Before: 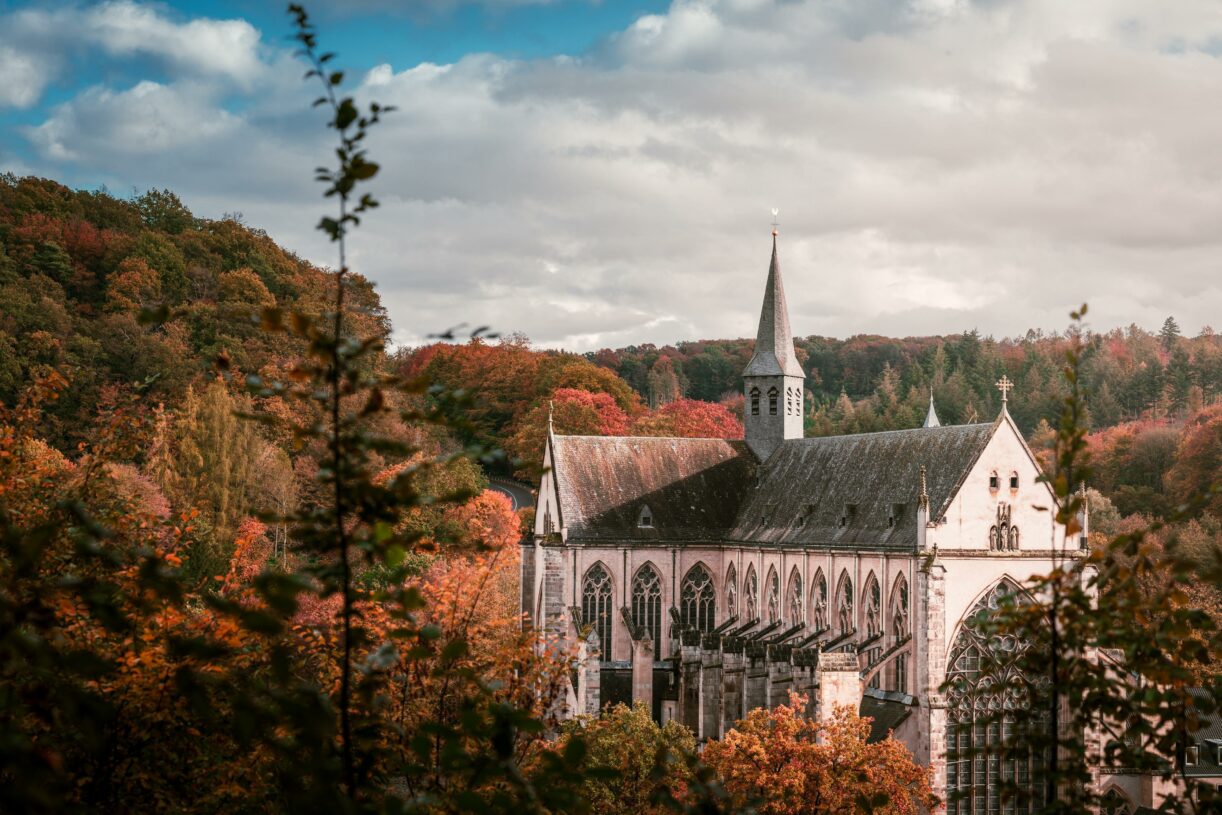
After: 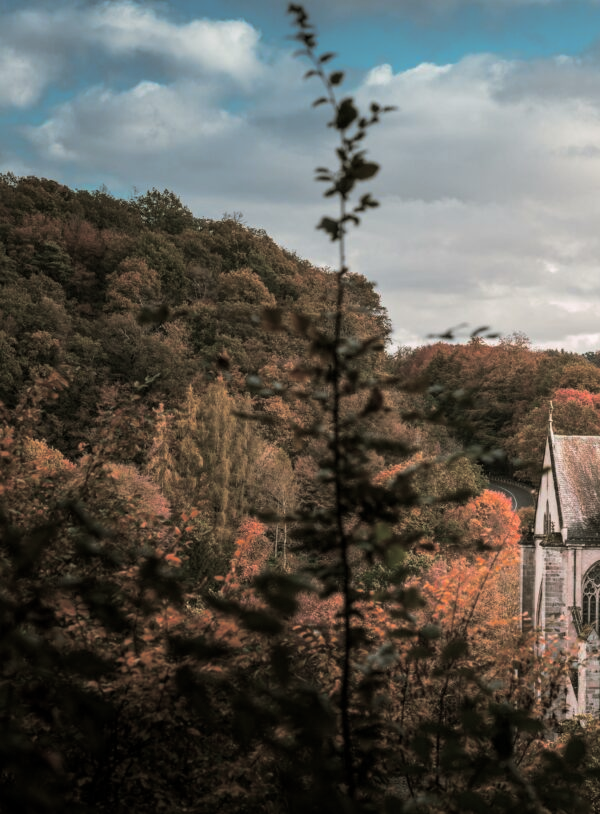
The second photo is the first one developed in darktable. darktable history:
crop and rotate: left 0%, top 0%, right 50.845%
split-toning: shadows › hue 46.8°, shadows › saturation 0.17, highlights › hue 316.8°, highlights › saturation 0.27, balance -51.82
